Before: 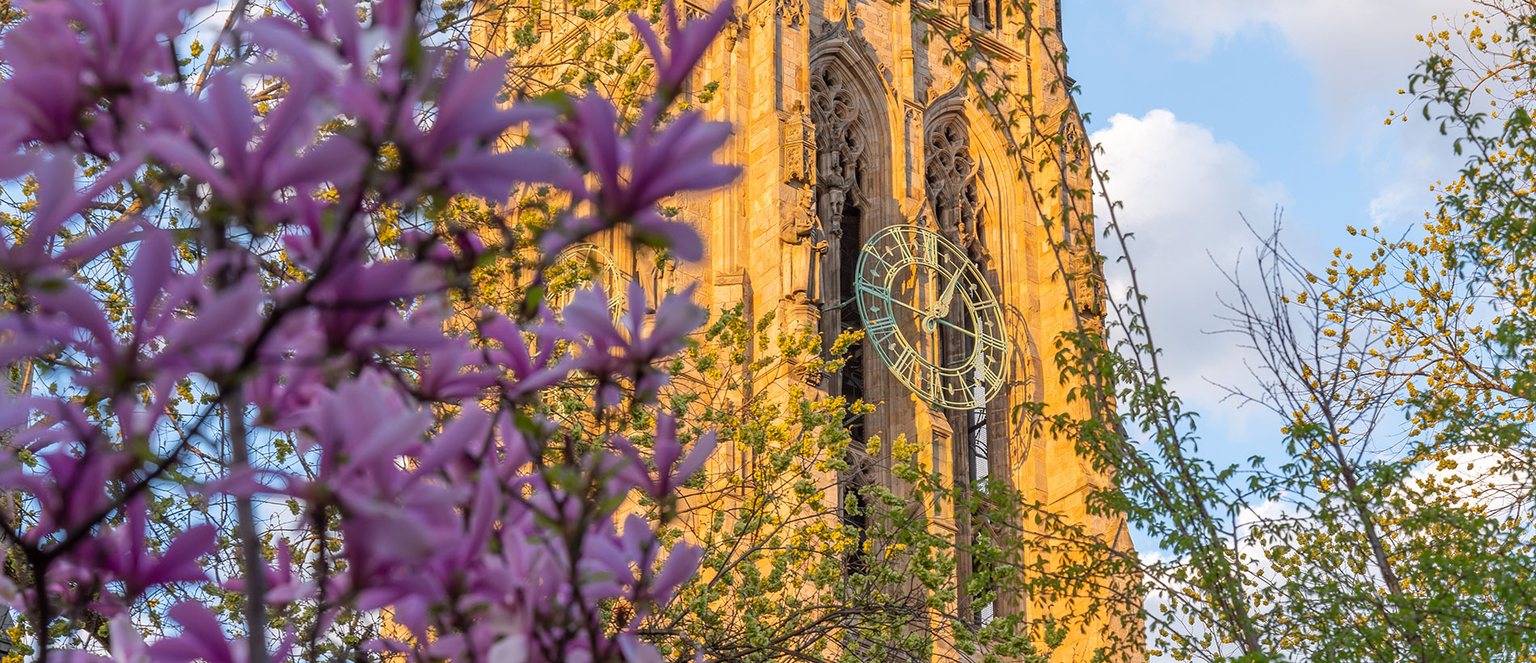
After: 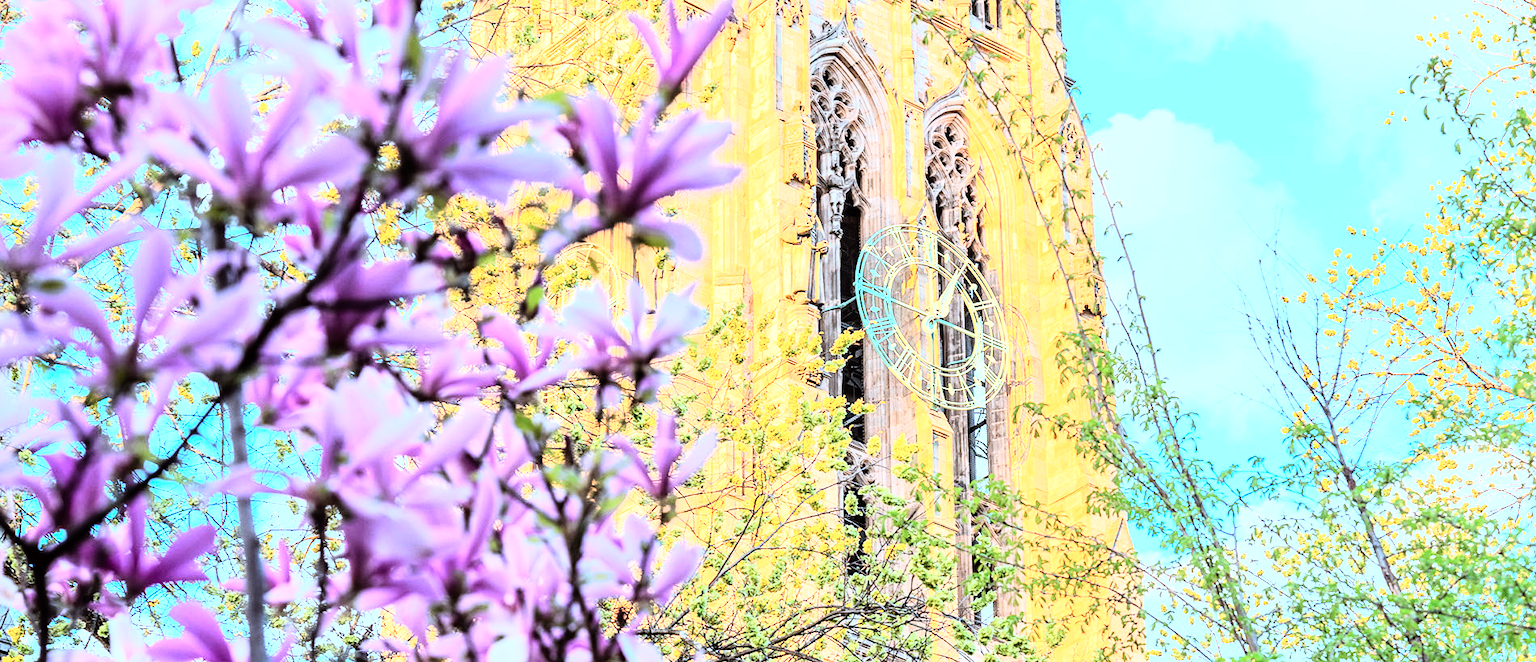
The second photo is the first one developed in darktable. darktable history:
exposure: black level correction 0.001, exposure 1.116 EV, compensate highlight preservation false
color correction: highlights a* -9.35, highlights b* -23.15
rgb curve: curves: ch0 [(0, 0) (0.21, 0.15) (0.24, 0.21) (0.5, 0.75) (0.75, 0.96) (0.89, 0.99) (1, 1)]; ch1 [(0, 0.02) (0.21, 0.13) (0.25, 0.2) (0.5, 0.67) (0.75, 0.9) (0.89, 0.97) (1, 1)]; ch2 [(0, 0.02) (0.21, 0.13) (0.25, 0.2) (0.5, 0.67) (0.75, 0.9) (0.89, 0.97) (1, 1)], compensate middle gray true
